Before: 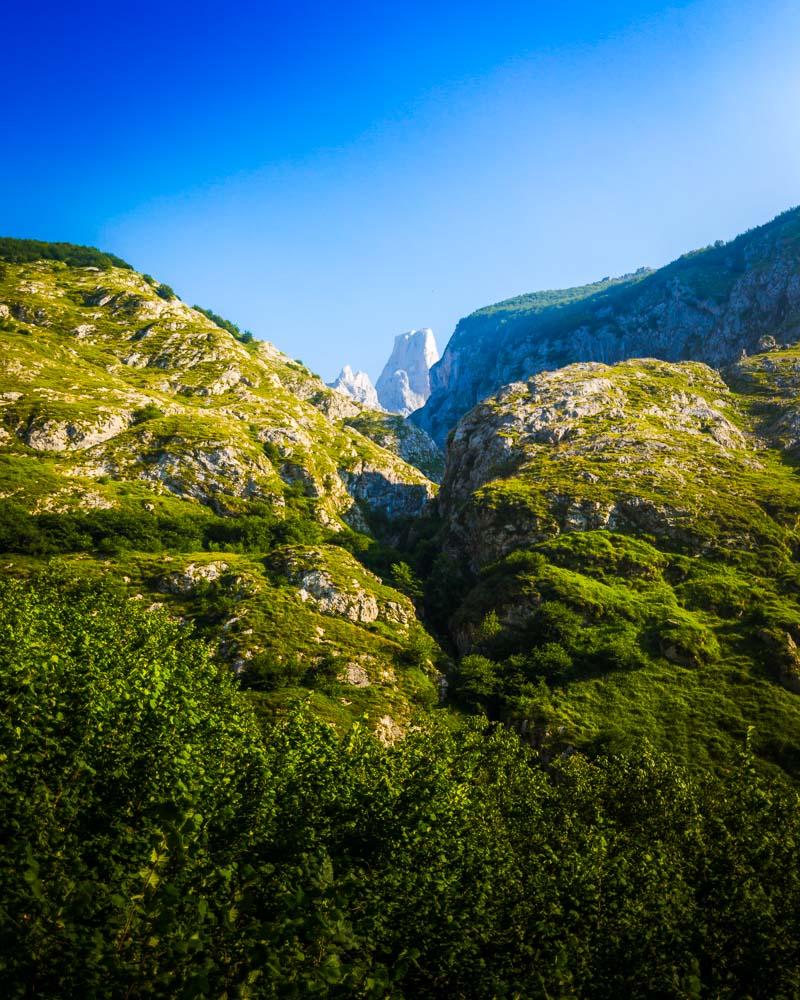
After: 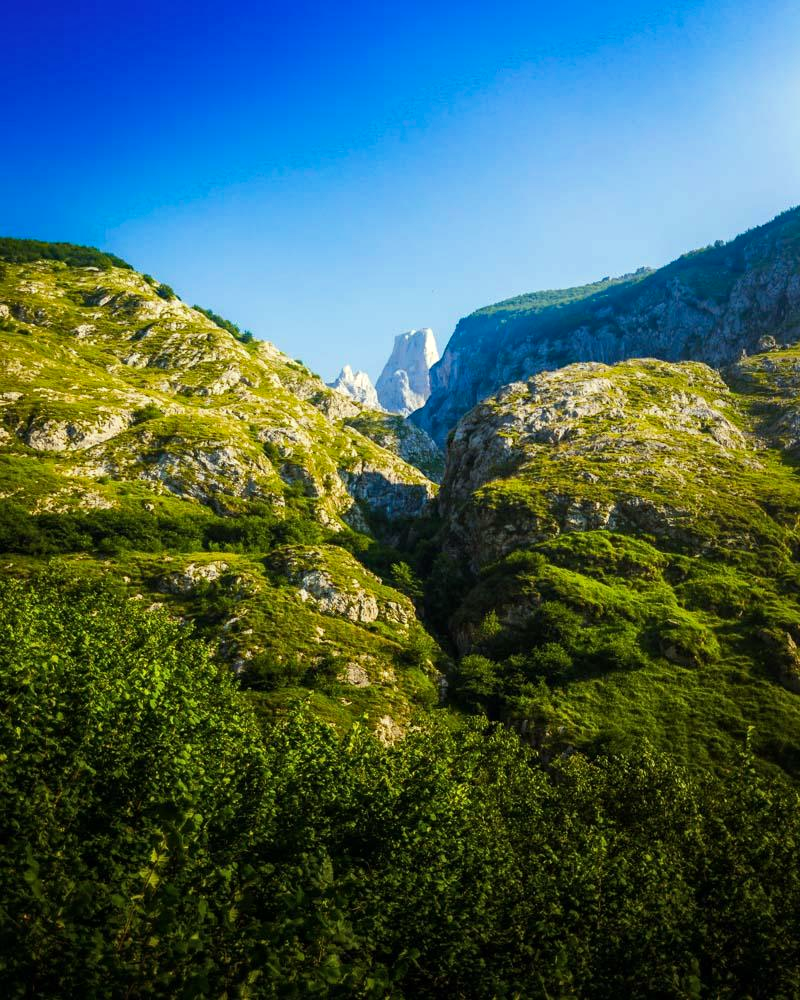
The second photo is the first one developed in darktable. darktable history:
haze removal: strength 0.279, distance 0.257, compatibility mode true, adaptive false
color correction: highlights a* -4.82, highlights b* 5.04, saturation 0.946
